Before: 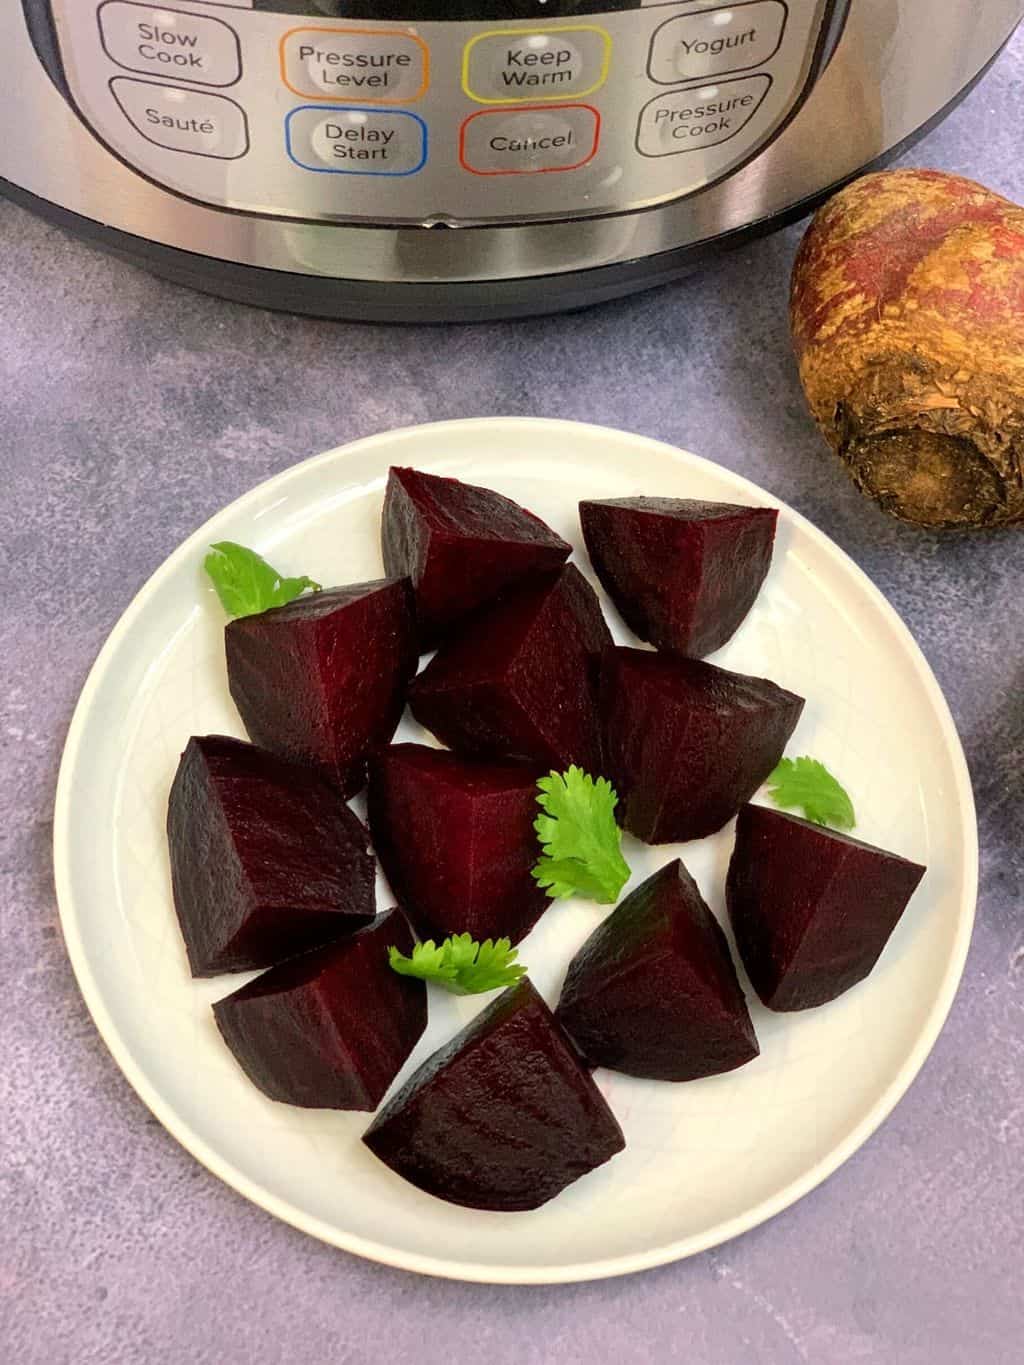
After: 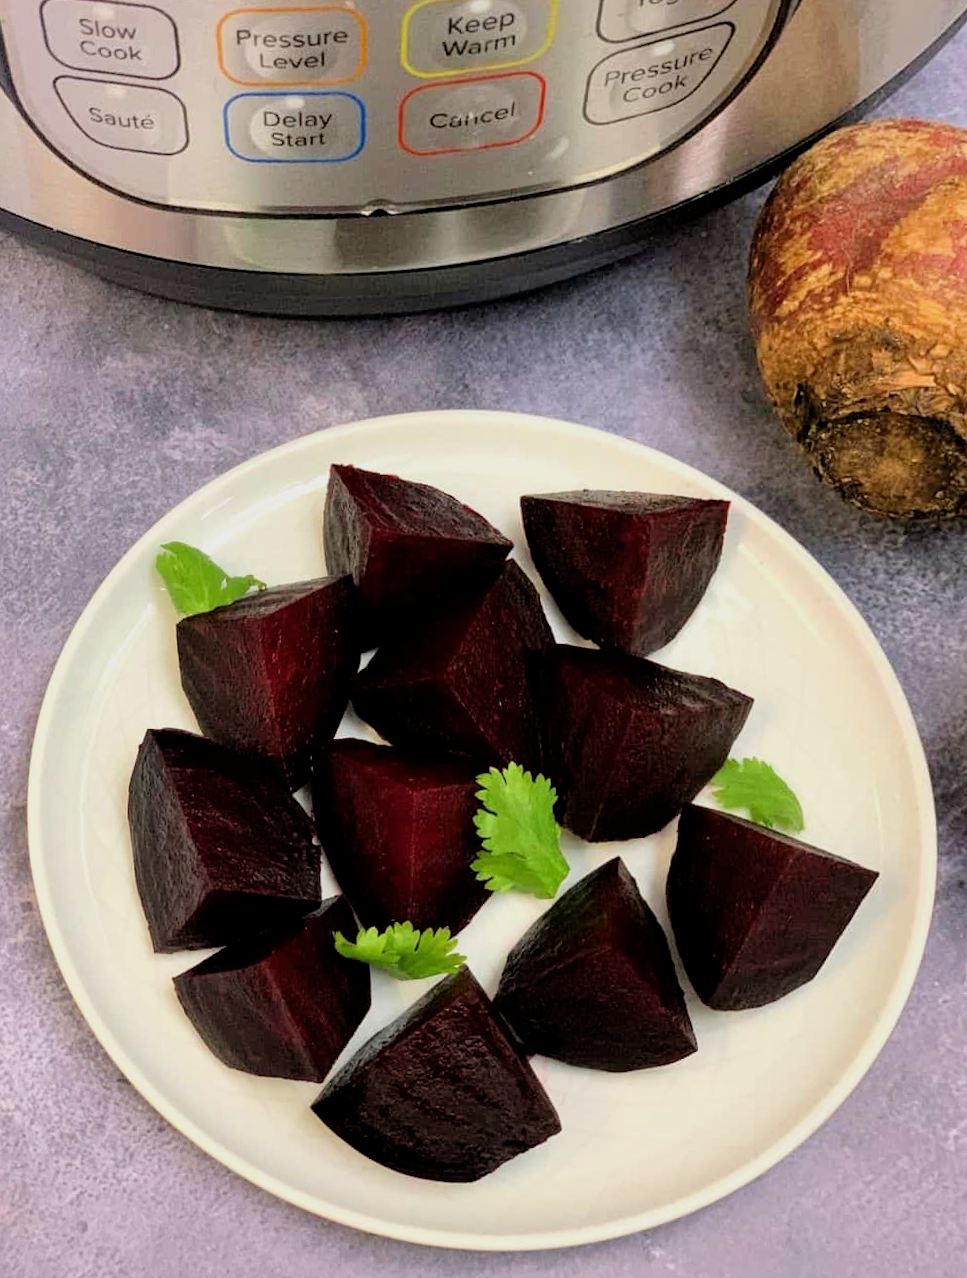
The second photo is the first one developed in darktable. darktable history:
filmic rgb: black relative exposure -5.83 EV, white relative exposure 3.4 EV, hardness 3.68
rotate and perspective: rotation 0.062°, lens shift (vertical) 0.115, lens shift (horizontal) -0.133, crop left 0.047, crop right 0.94, crop top 0.061, crop bottom 0.94
exposure: exposure 0.127 EV, compensate highlight preservation false
